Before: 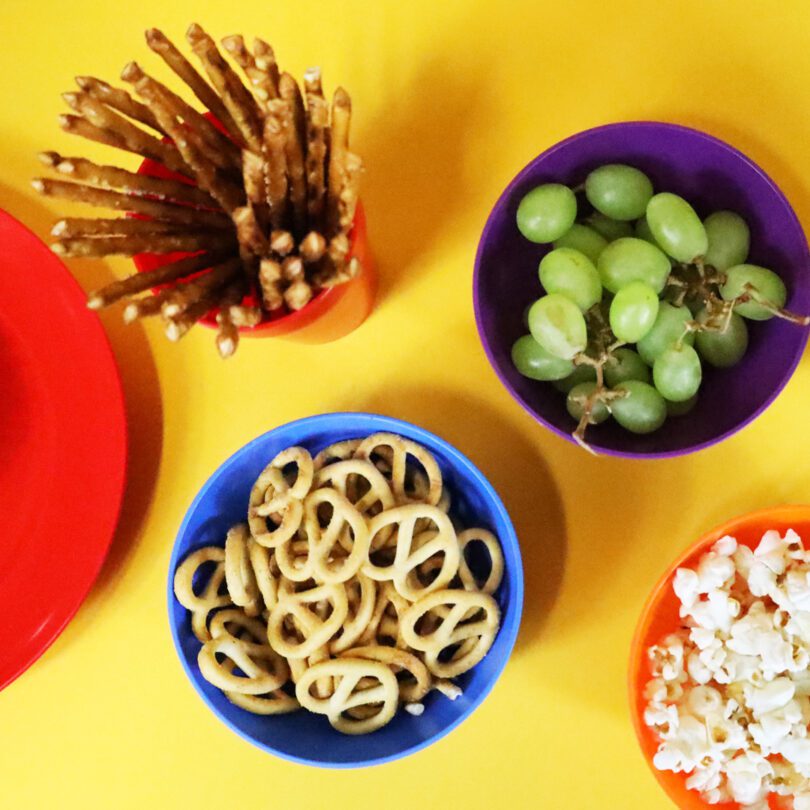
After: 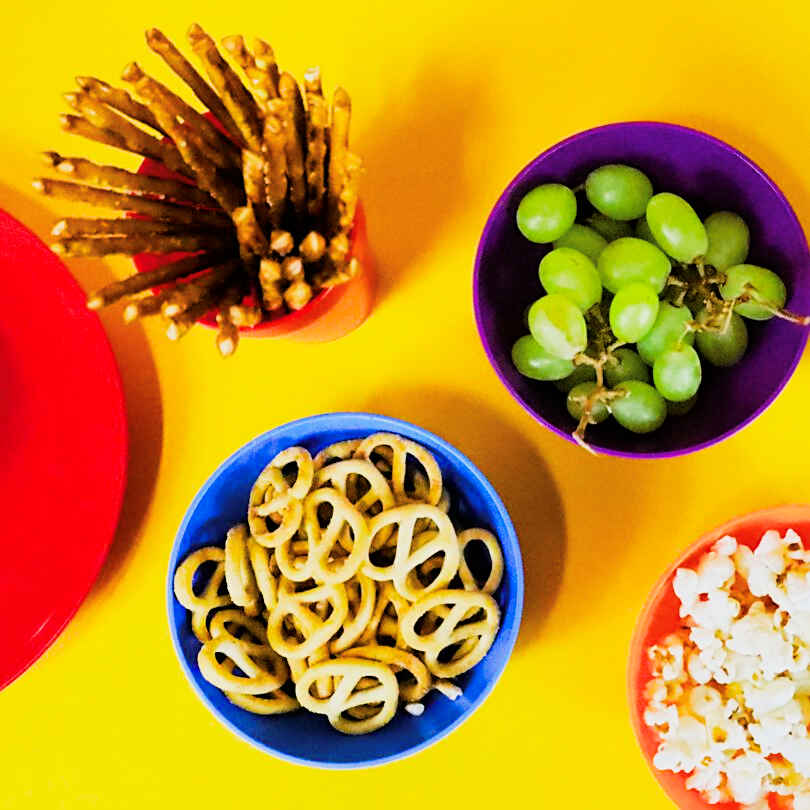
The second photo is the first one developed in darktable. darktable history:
sharpen: on, module defaults
exposure: black level correction -0.002, exposure 0.546 EV, compensate highlight preservation false
color balance rgb: perceptual saturation grading › global saturation 35.794%, perceptual saturation grading › shadows 36.168%, contrast -9.362%
filmic rgb: black relative exposure -5.01 EV, white relative exposure 3.95 EV, threshold 5.97 EV, hardness 2.89, contrast 1.301, highlights saturation mix -30.38%, enable highlight reconstruction true
tone curve: curves: ch0 [(0, 0) (0.003, 0.003) (0.011, 0.015) (0.025, 0.031) (0.044, 0.056) (0.069, 0.083) (0.1, 0.113) (0.136, 0.145) (0.177, 0.184) (0.224, 0.225) (0.277, 0.275) (0.335, 0.327) (0.399, 0.385) (0.468, 0.447) (0.543, 0.528) (0.623, 0.611) (0.709, 0.703) (0.801, 0.802) (0.898, 0.902) (1, 1)], preserve colors none
tone equalizer: edges refinement/feathering 500, mask exposure compensation -1.57 EV, preserve details no
